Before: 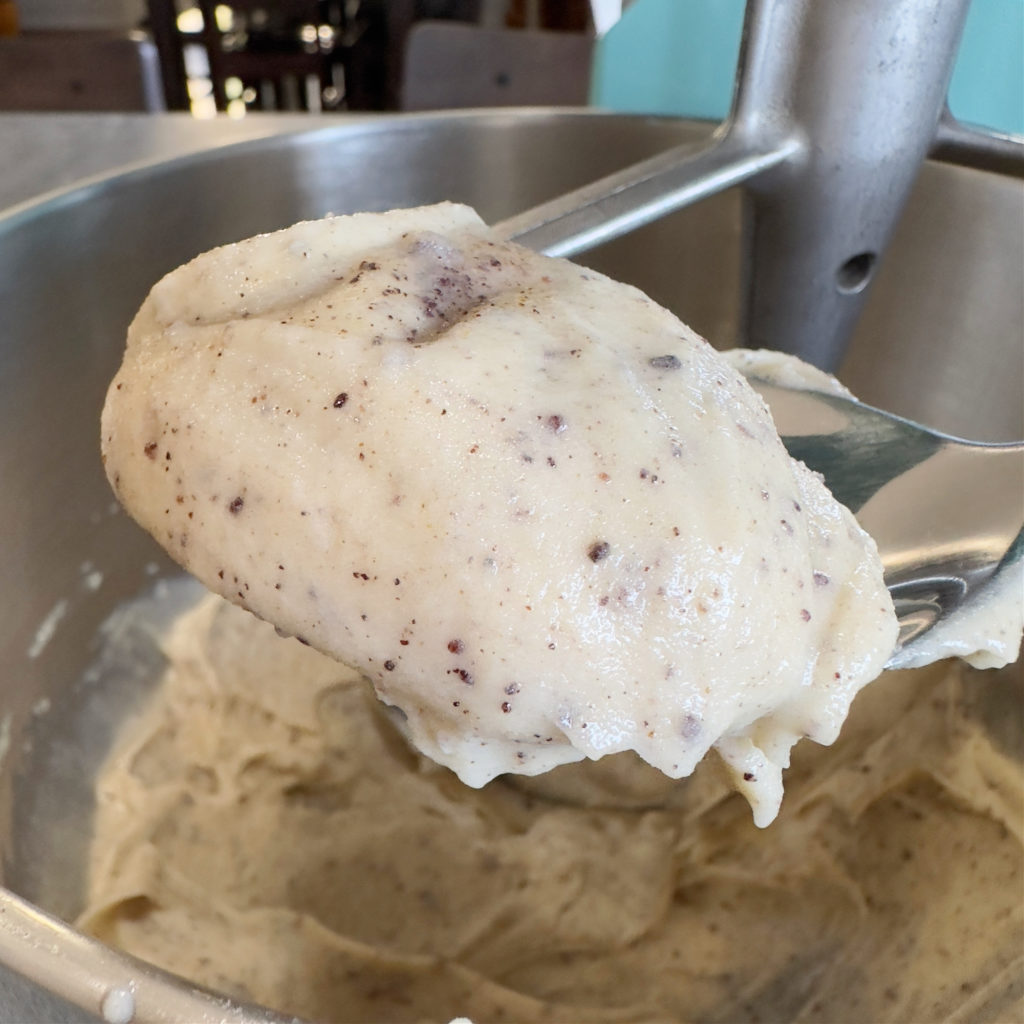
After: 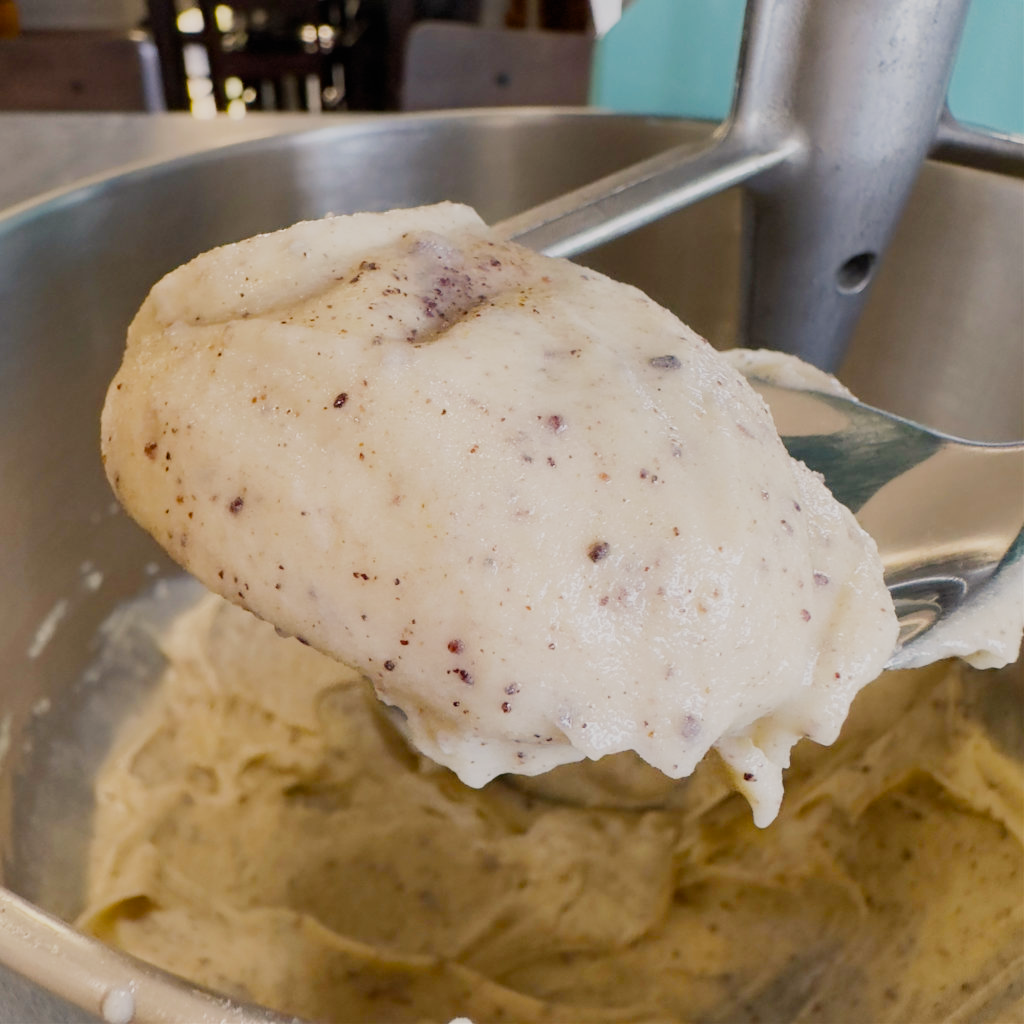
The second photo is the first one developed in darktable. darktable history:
exposure: exposure -0.04 EV, compensate highlight preservation false
color balance rgb: highlights gain › chroma 3.071%, highlights gain › hue 60.19°, perceptual saturation grading › global saturation 30.72%, global vibrance 15.087%
filmic rgb: black relative exposure -14.14 EV, white relative exposure 3.39 EV, hardness 7.91, contrast 0.991, add noise in highlights 0, preserve chrominance no, color science v3 (2019), use custom middle-gray values true, iterations of high-quality reconstruction 0, contrast in highlights soft
